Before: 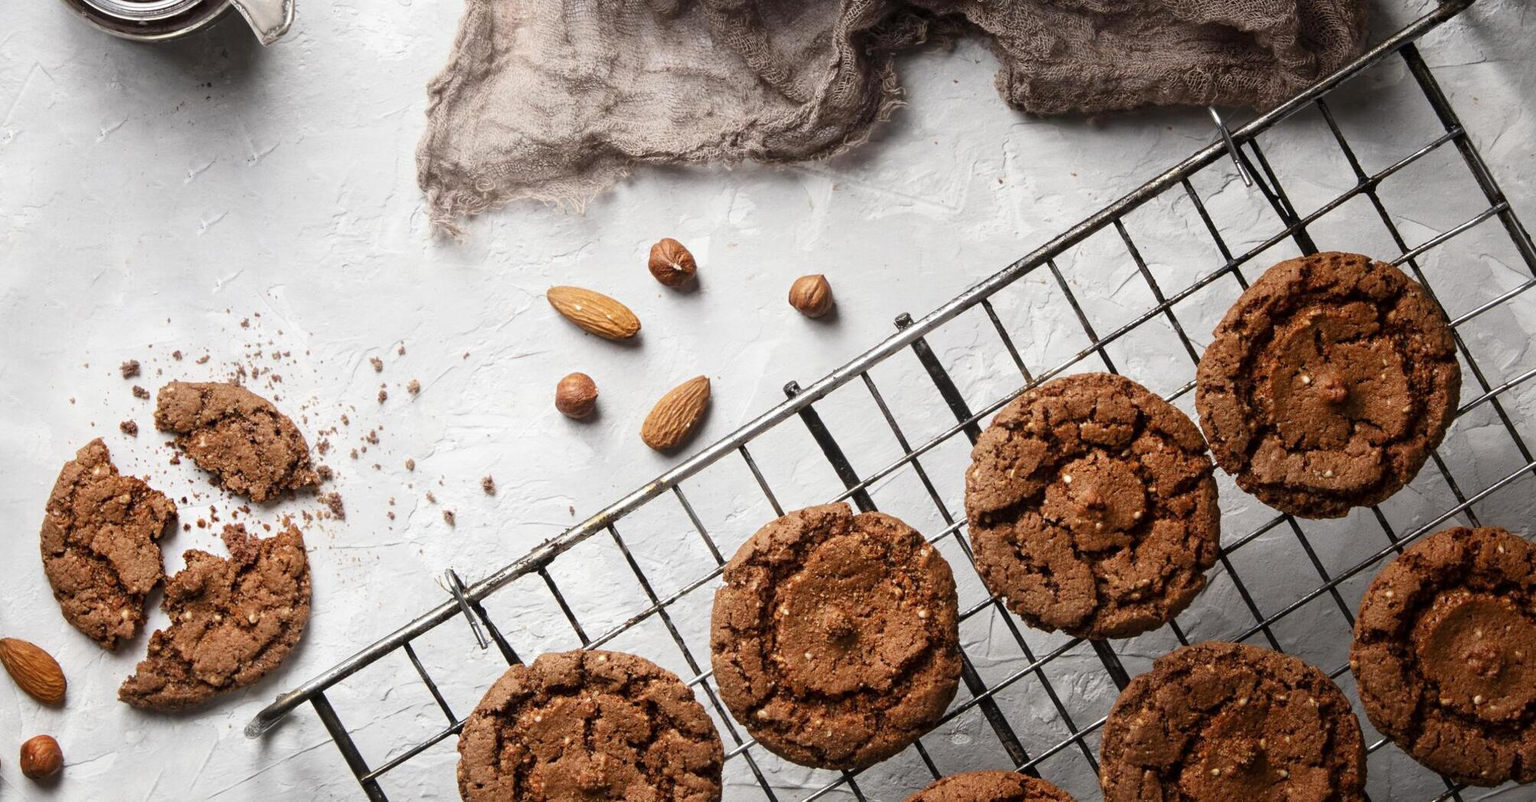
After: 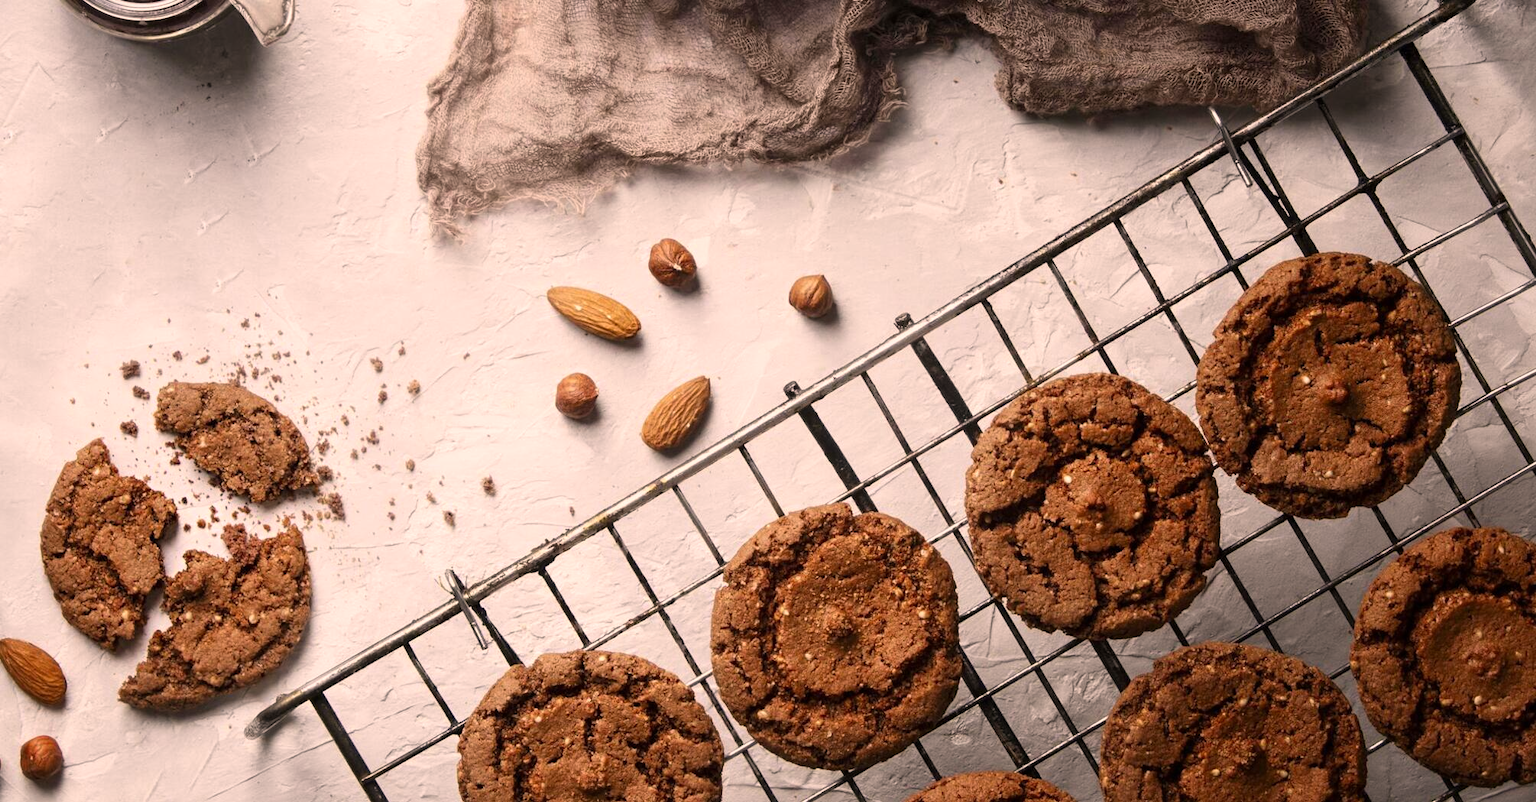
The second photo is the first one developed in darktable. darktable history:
exposure: compensate highlight preservation false
color correction: highlights a* 11.96, highlights b* 11.58
